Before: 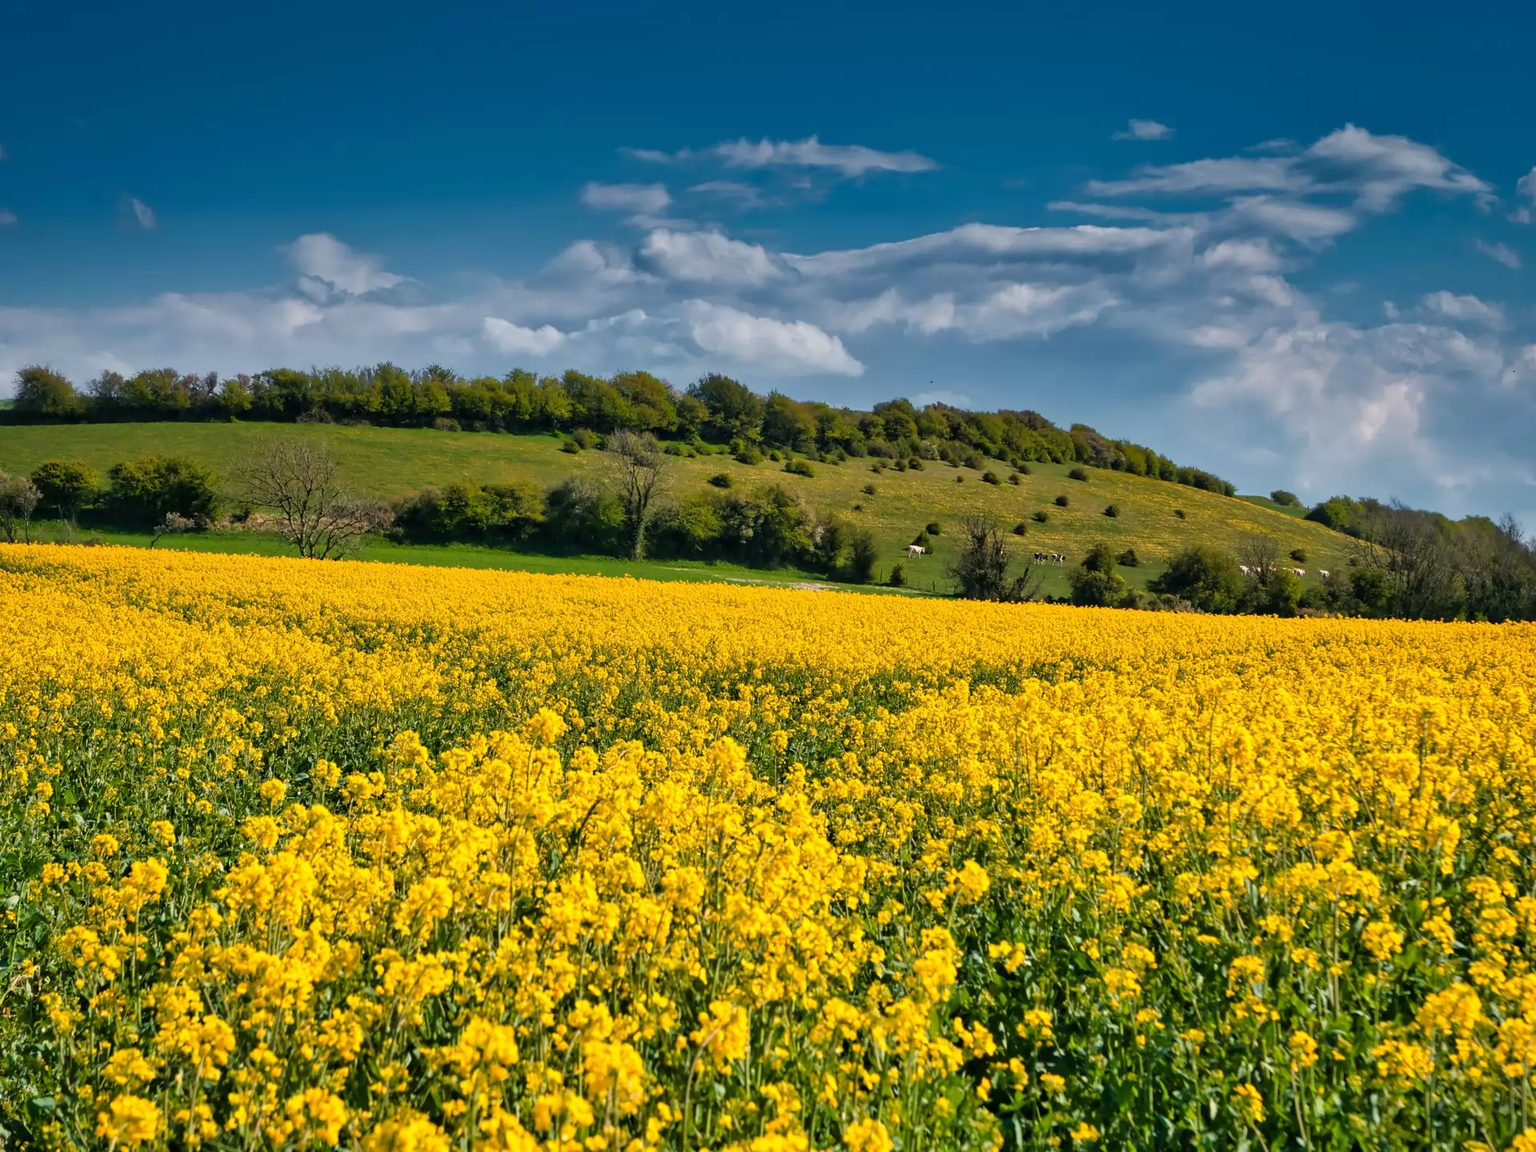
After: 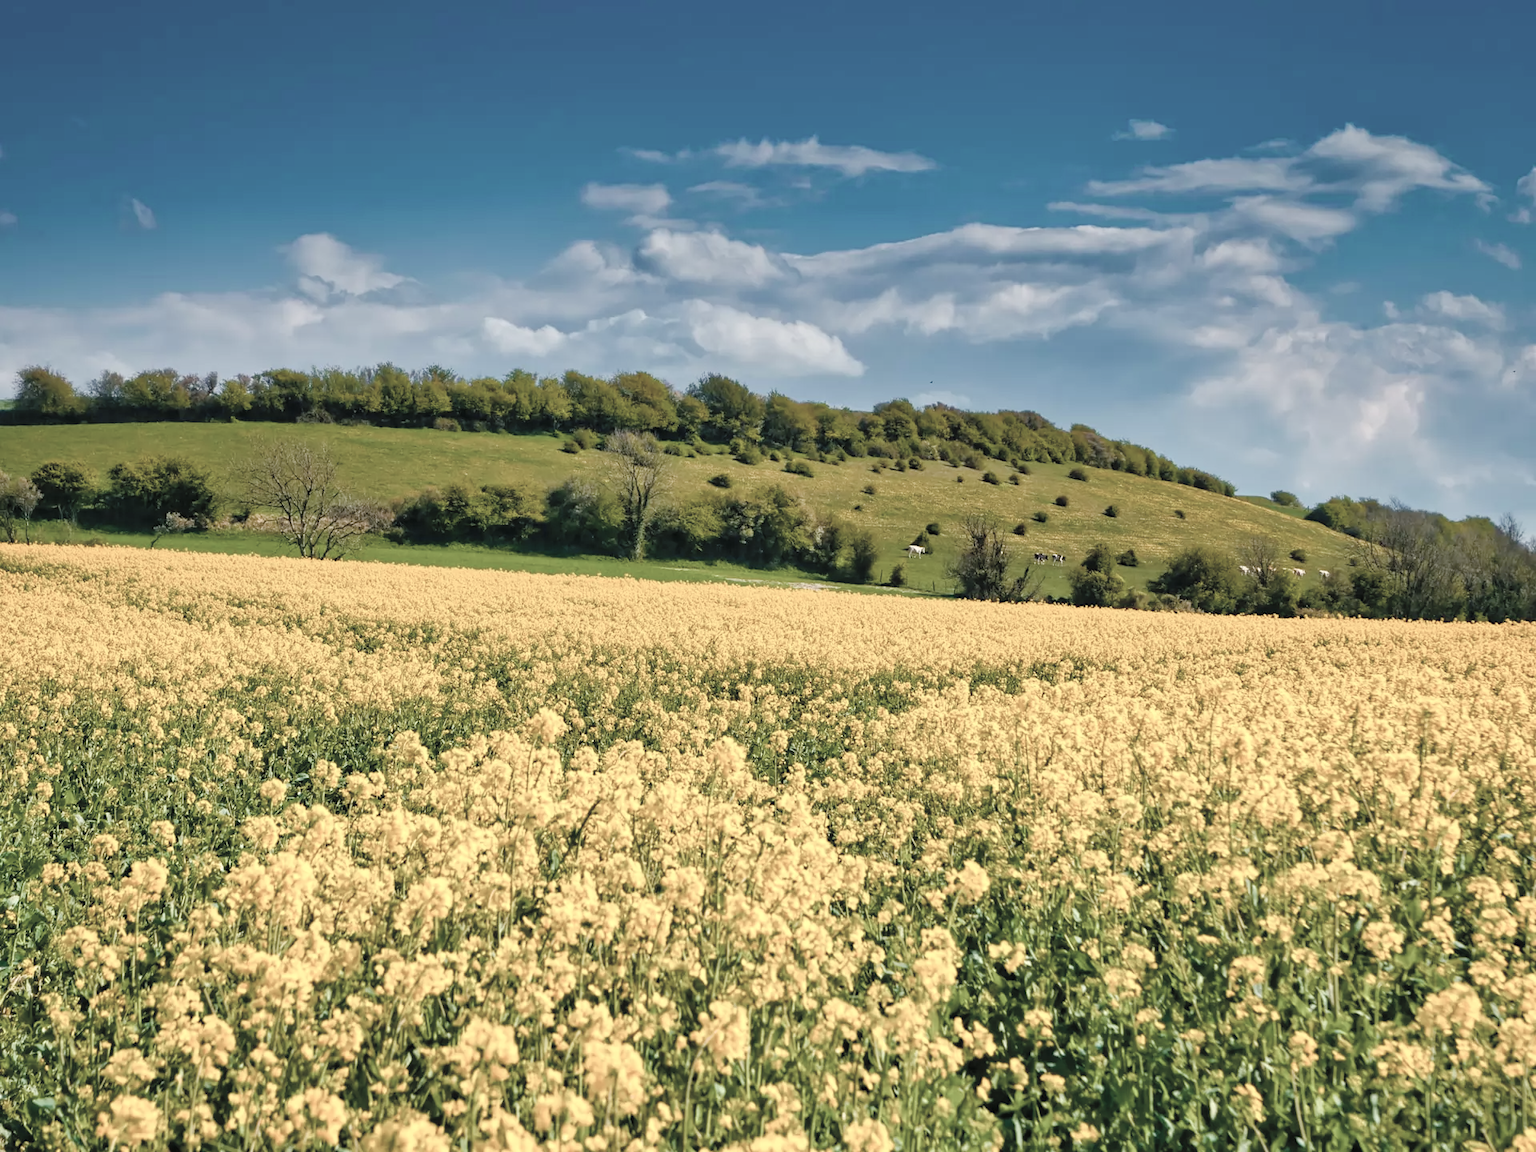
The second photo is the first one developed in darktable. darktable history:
color balance rgb: shadows lift › luminance -4.82%, shadows lift › chroma 1.146%, shadows lift › hue 218.37°, highlights gain › luminance 6.216%, highlights gain › chroma 1.22%, highlights gain › hue 91.18°, linear chroma grading › global chroma 15.028%, perceptual saturation grading › global saturation 20%, perceptual saturation grading › highlights -49.338%, perceptual saturation grading › shadows 24.74%, global vibrance 33.444%
contrast brightness saturation: brightness 0.182, saturation -0.482
